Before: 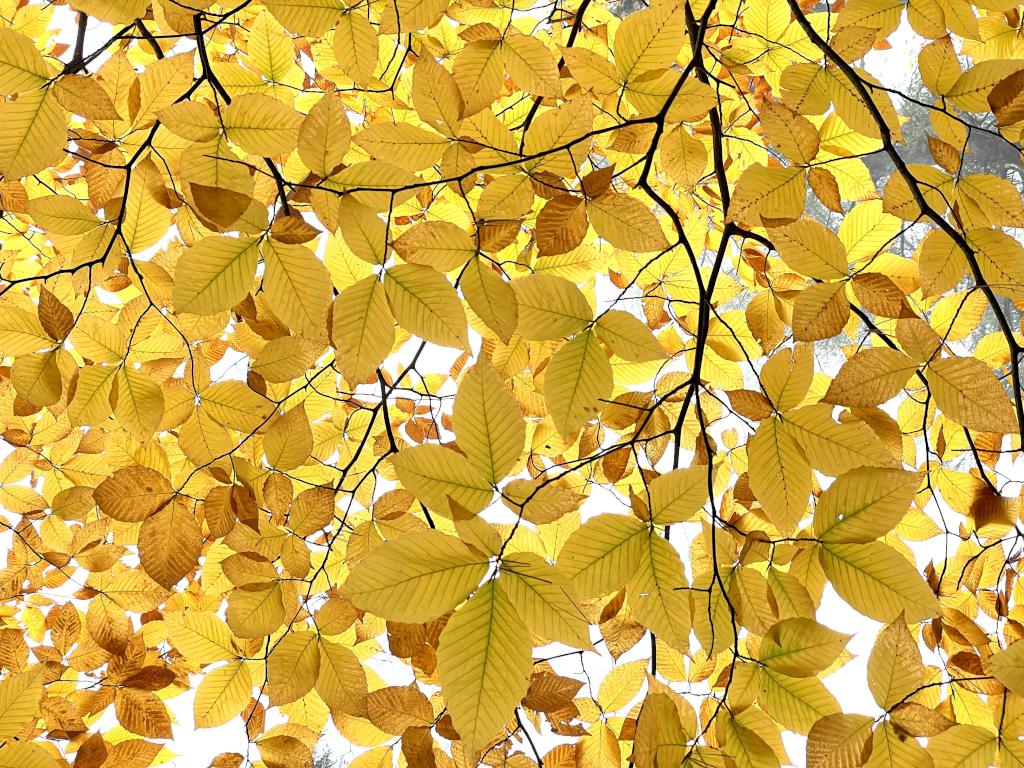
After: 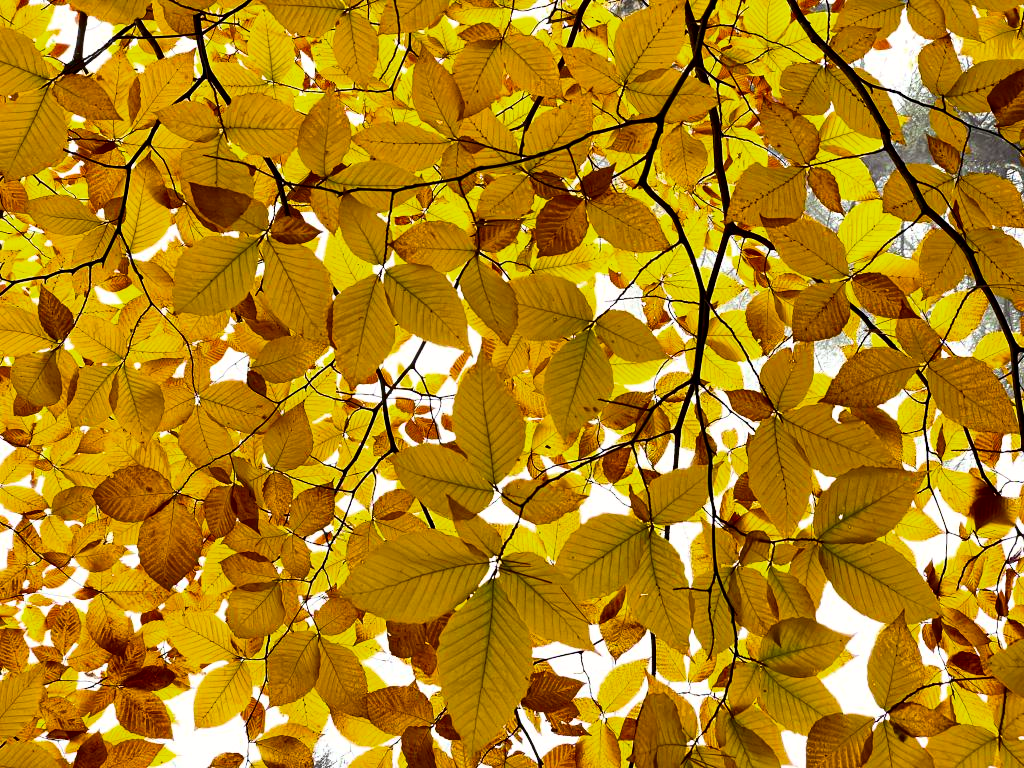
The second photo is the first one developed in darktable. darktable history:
contrast brightness saturation: contrast 0.202, brightness -0.112, saturation 0.105
color balance rgb: power › luminance -3.862%, power › chroma 0.588%, power › hue 40.24°, highlights gain › chroma 0.224%, highlights gain › hue 331.79°, perceptual saturation grading › global saturation 30.937%, saturation formula JzAzBz (2021)
